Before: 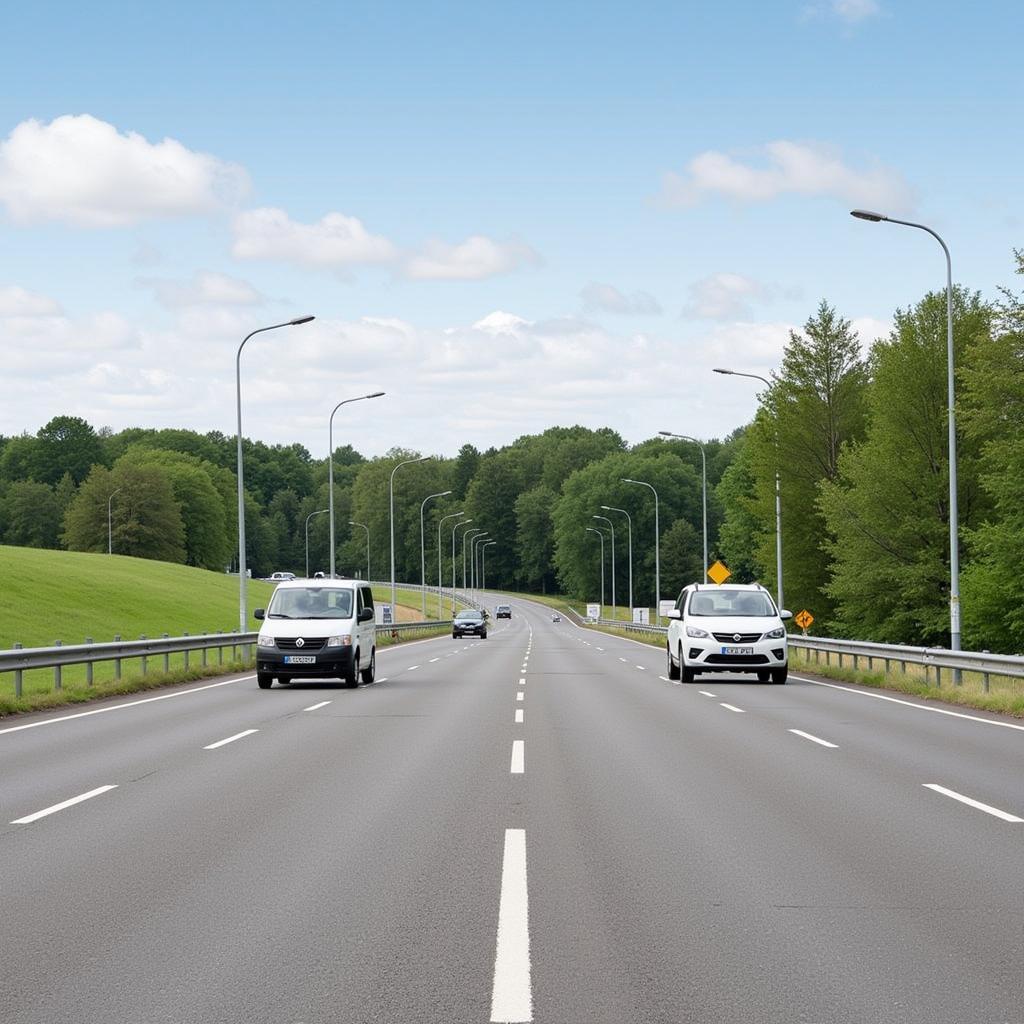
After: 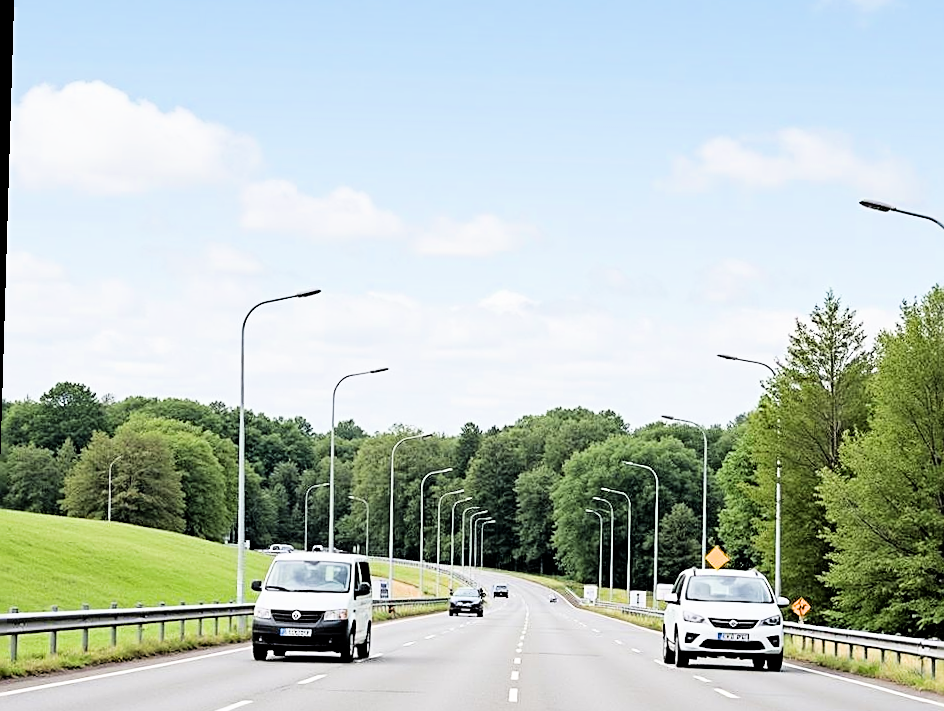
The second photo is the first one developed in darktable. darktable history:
contrast equalizer: y [[0.5, 0.5, 0.544, 0.569, 0.5, 0.5], [0.5 ×6], [0.5 ×6], [0 ×6], [0 ×6]]
crop: left 1.509%, top 3.452%, right 7.696%, bottom 28.452%
filmic rgb: black relative exposure -5 EV, hardness 2.88, contrast 1.3
exposure: exposure 1.15 EV, compensate highlight preservation false
sharpen: radius 2.531, amount 0.628
rotate and perspective: rotation 1.72°, automatic cropping off
